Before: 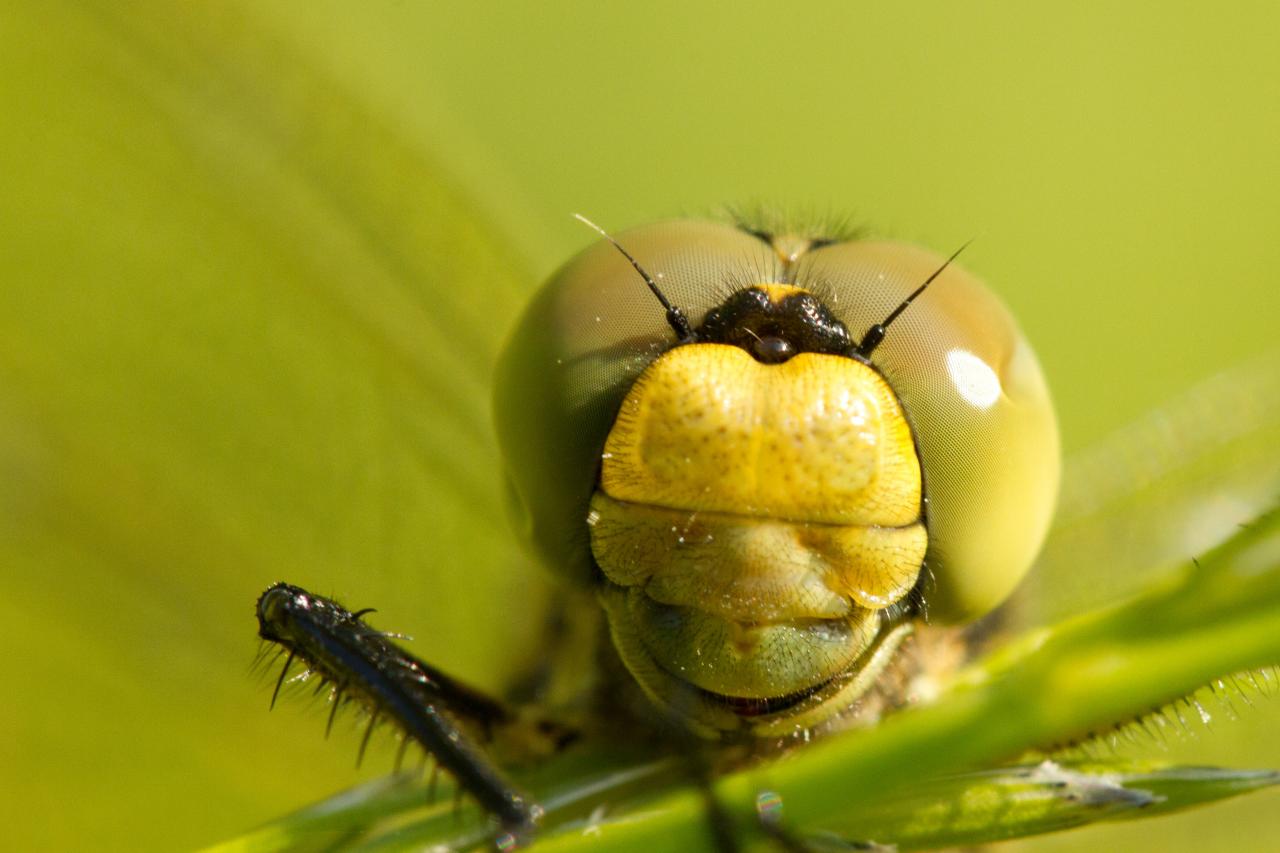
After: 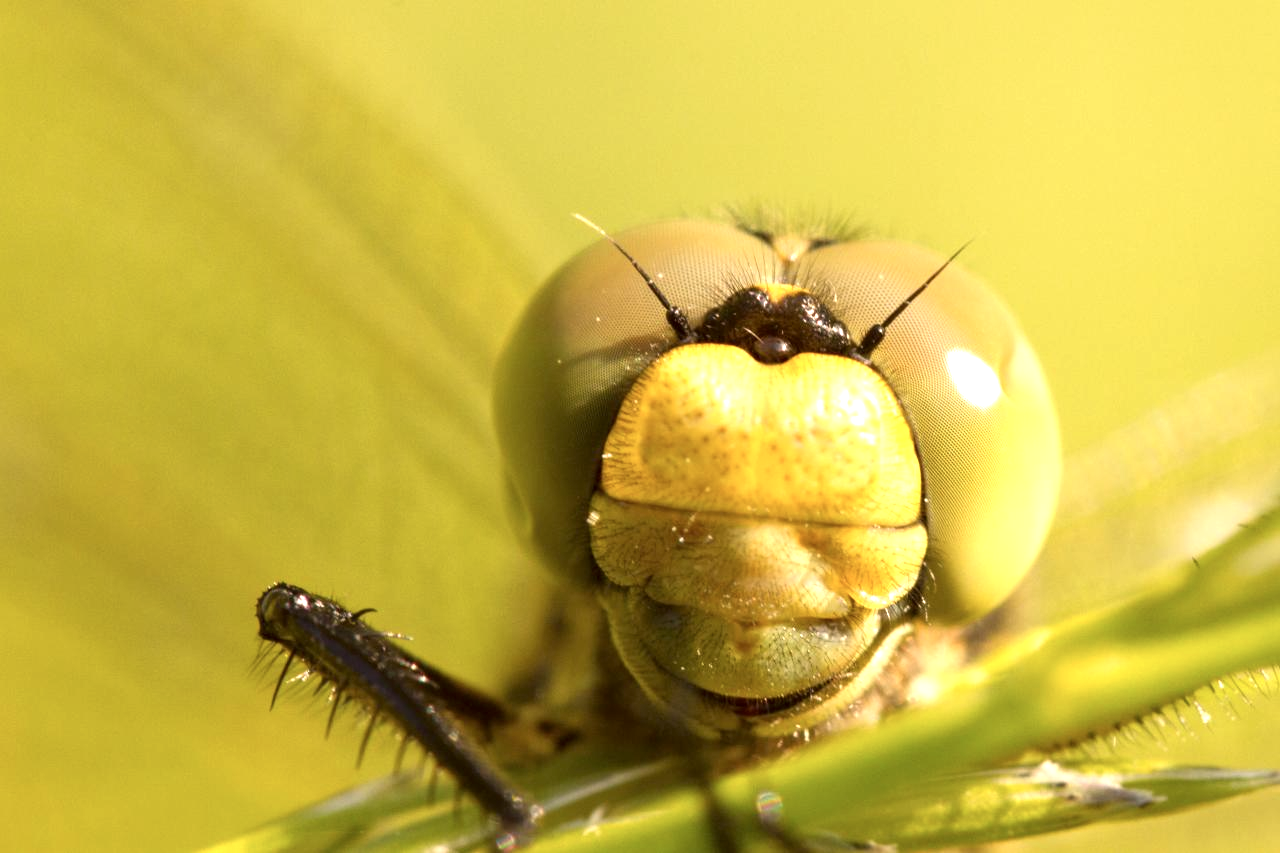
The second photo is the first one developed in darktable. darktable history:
exposure: black level correction 0, exposure 0.7 EV, compensate exposure bias true, compensate highlight preservation false
color correction: highlights a* 10.21, highlights b* 9.79, shadows a* 8.61, shadows b* 7.88, saturation 0.8
